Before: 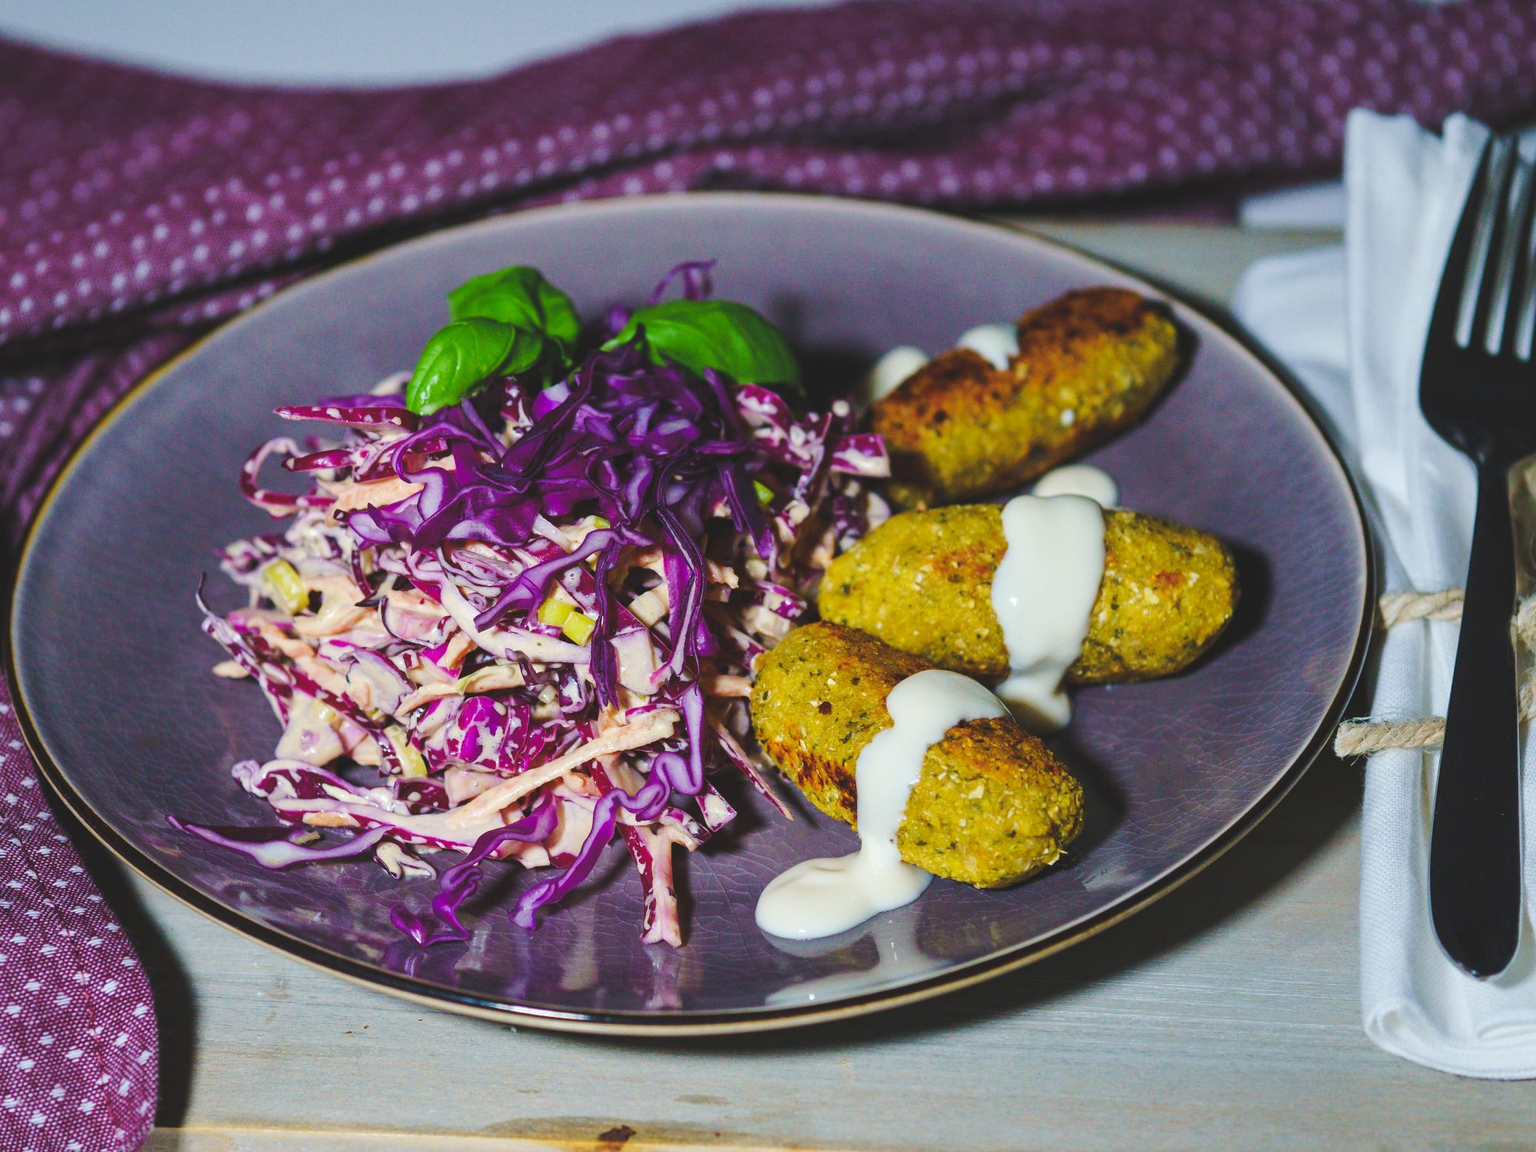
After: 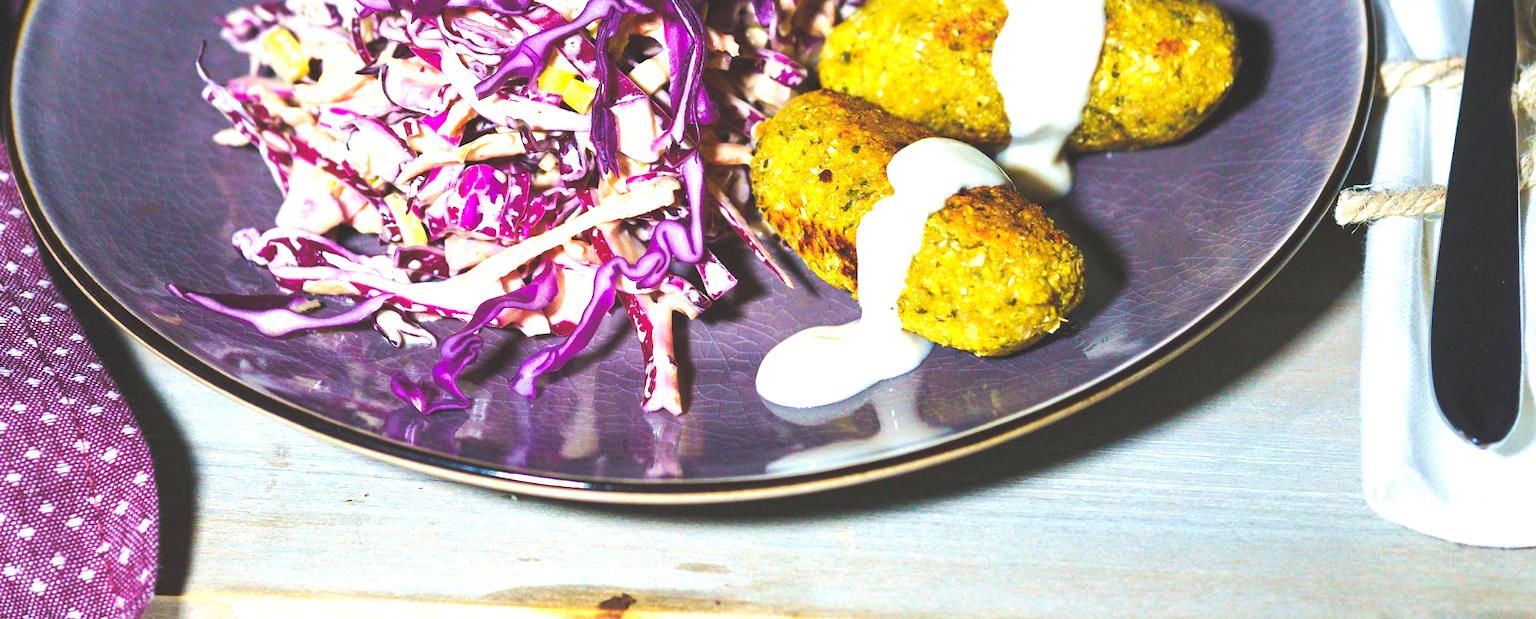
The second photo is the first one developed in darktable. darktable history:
crop and rotate: top 46.237%
exposure: black level correction 0.001, exposure 1.05 EV, compensate exposure bias true, compensate highlight preservation false
